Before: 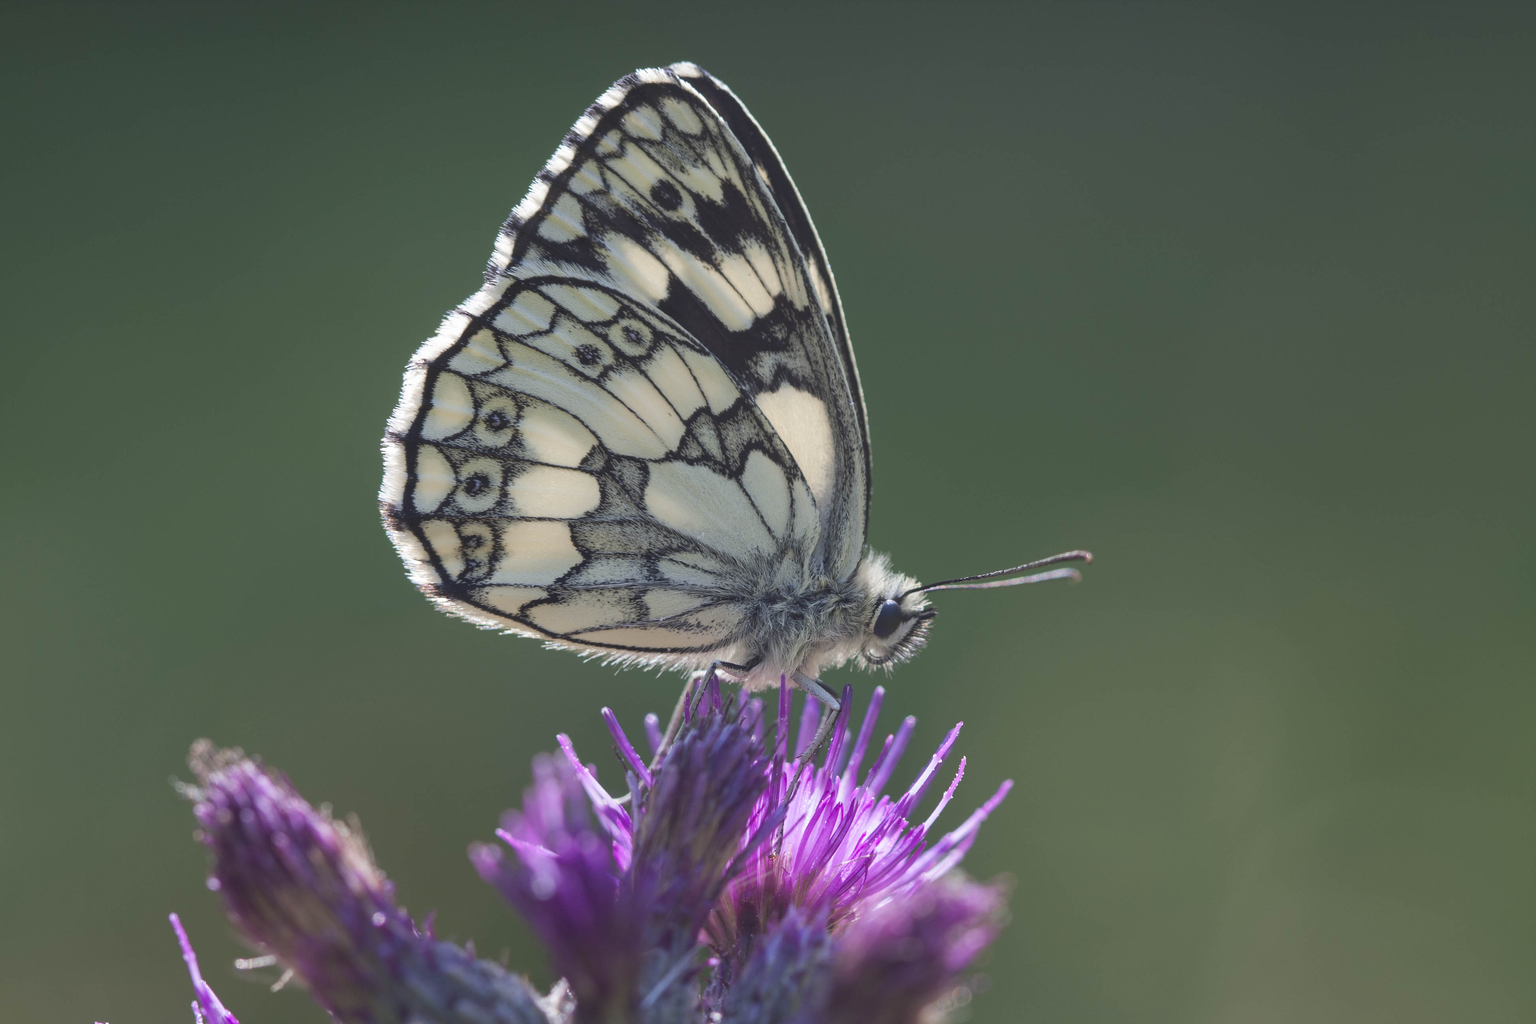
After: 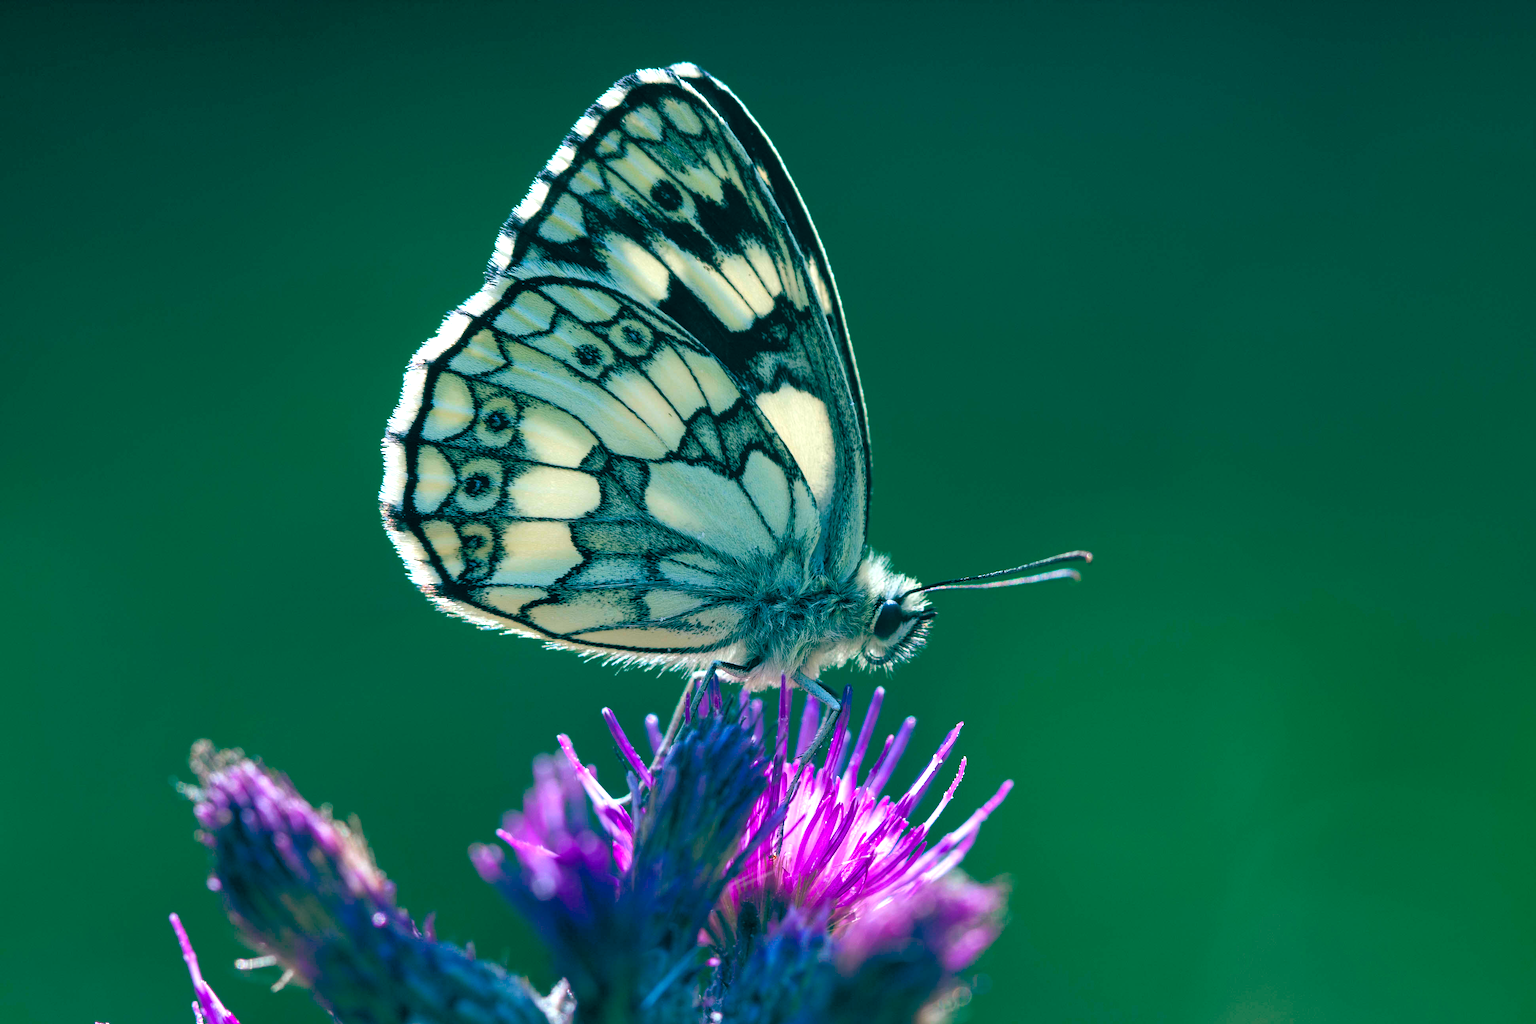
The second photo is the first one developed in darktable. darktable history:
tone equalizer: edges refinement/feathering 500, mask exposure compensation -1.57 EV, preserve details no
color balance rgb: global offset › luminance -0.519%, global offset › chroma 0.908%, global offset › hue 176.23°, perceptual saturation grading › global saturation 37.241%, perceptual saturation grading › shadows 35.843%, perceptual brilliance grading › global brilliance 15.759%, perceptual brilliance grading › shadows -34.458%, global vibrance 33.038%
